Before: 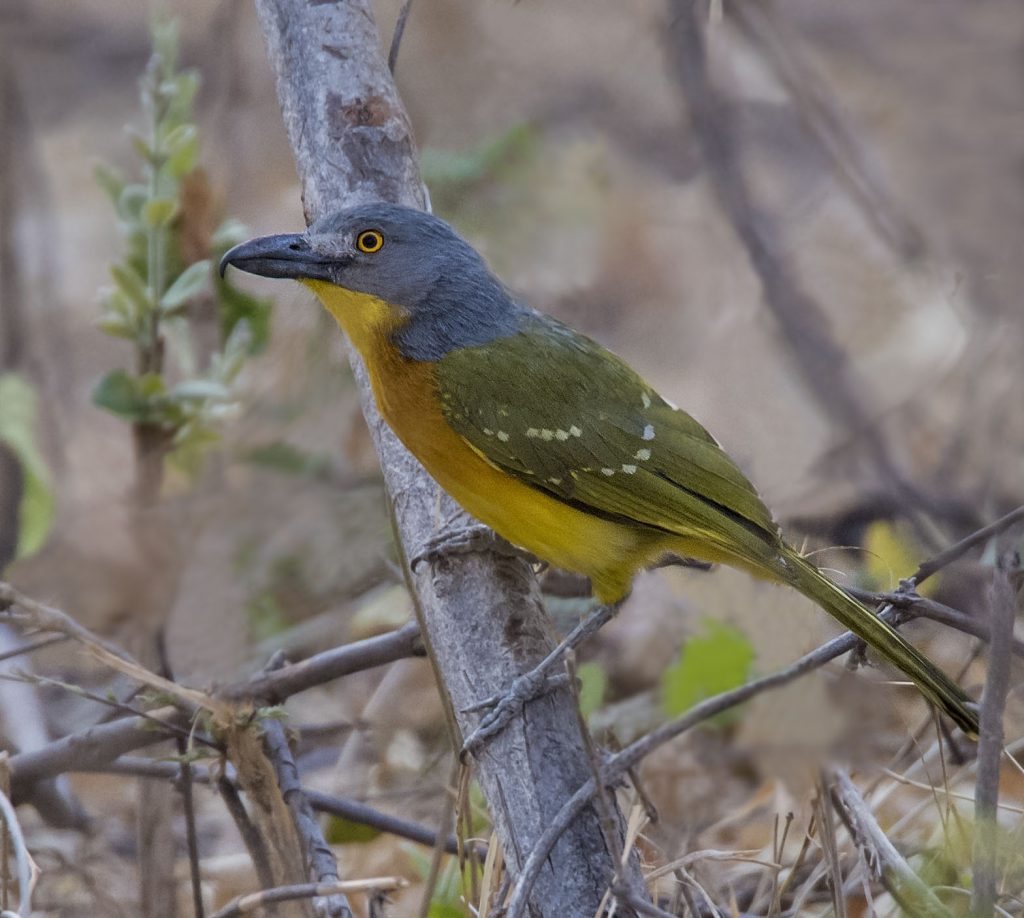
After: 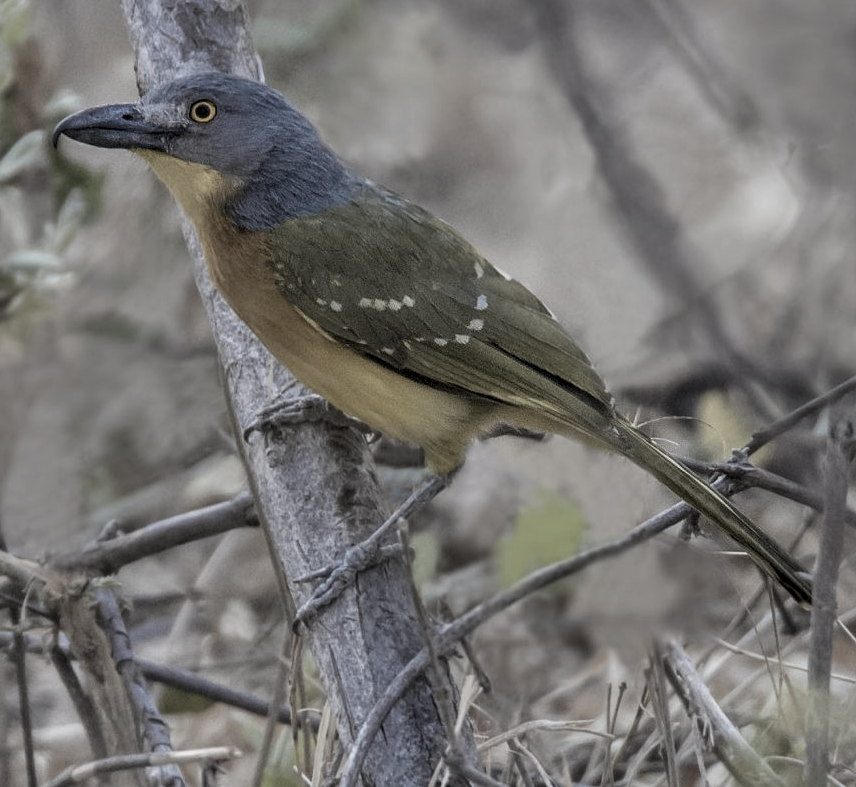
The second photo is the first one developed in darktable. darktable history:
crop: left 16.315%, top 14.246%
local contrast: on, module defaults
color zones: curves: ch1 [(0.238, 0.163) (0.476, 0.2) (0.733, 0.322) (0.848, 0.134)]
